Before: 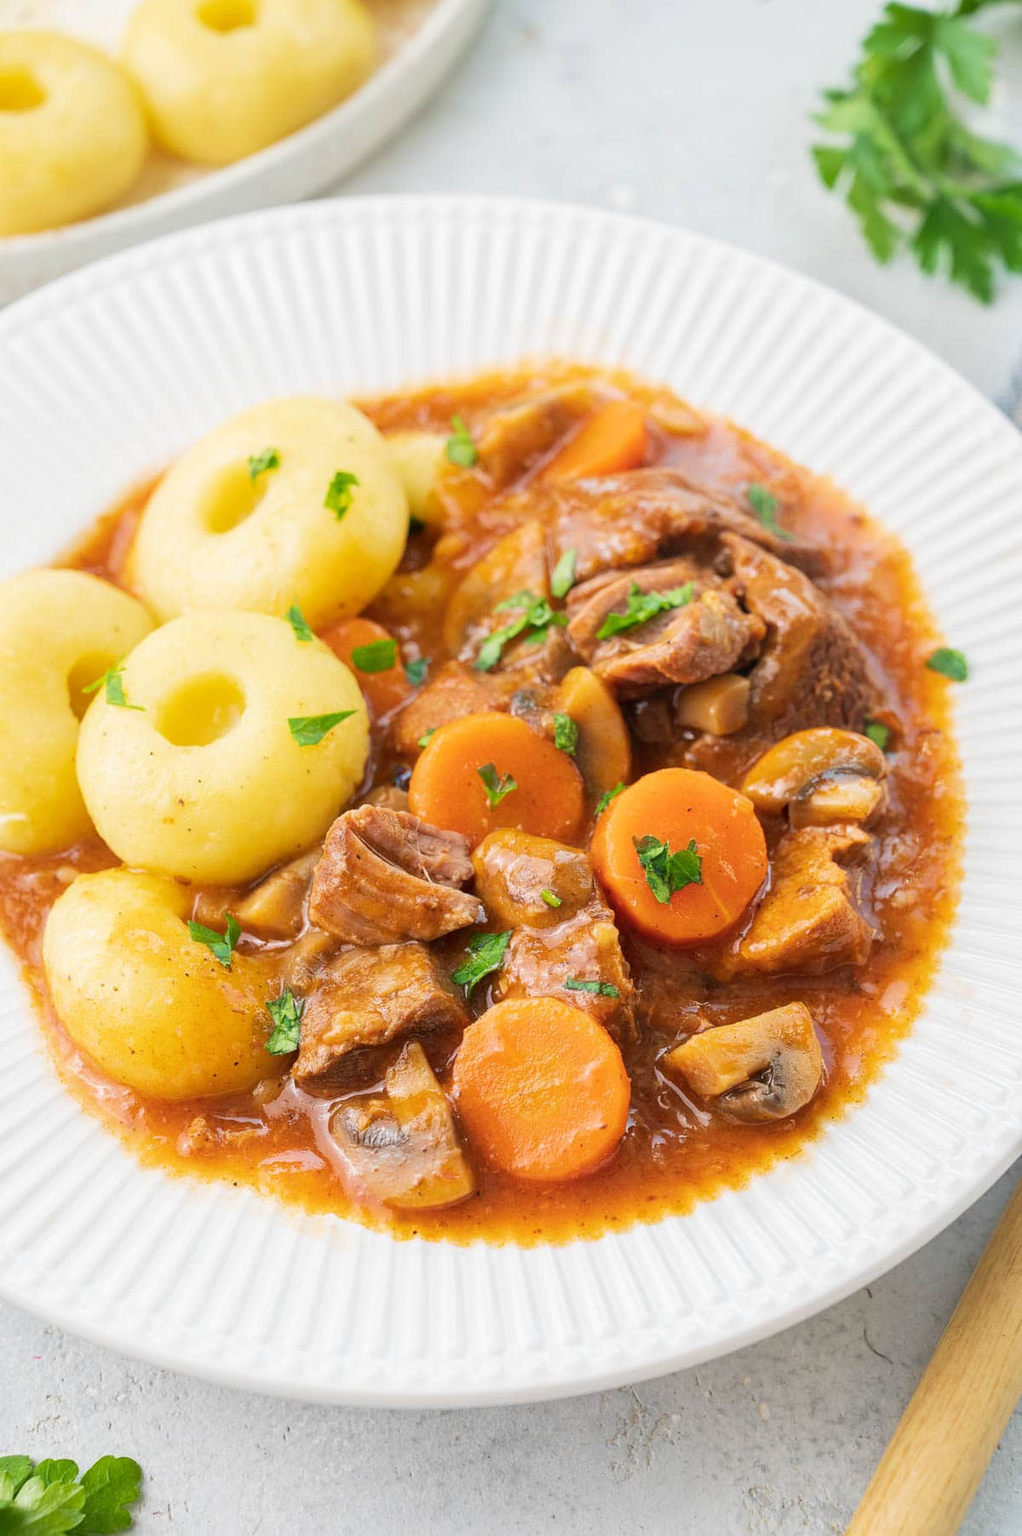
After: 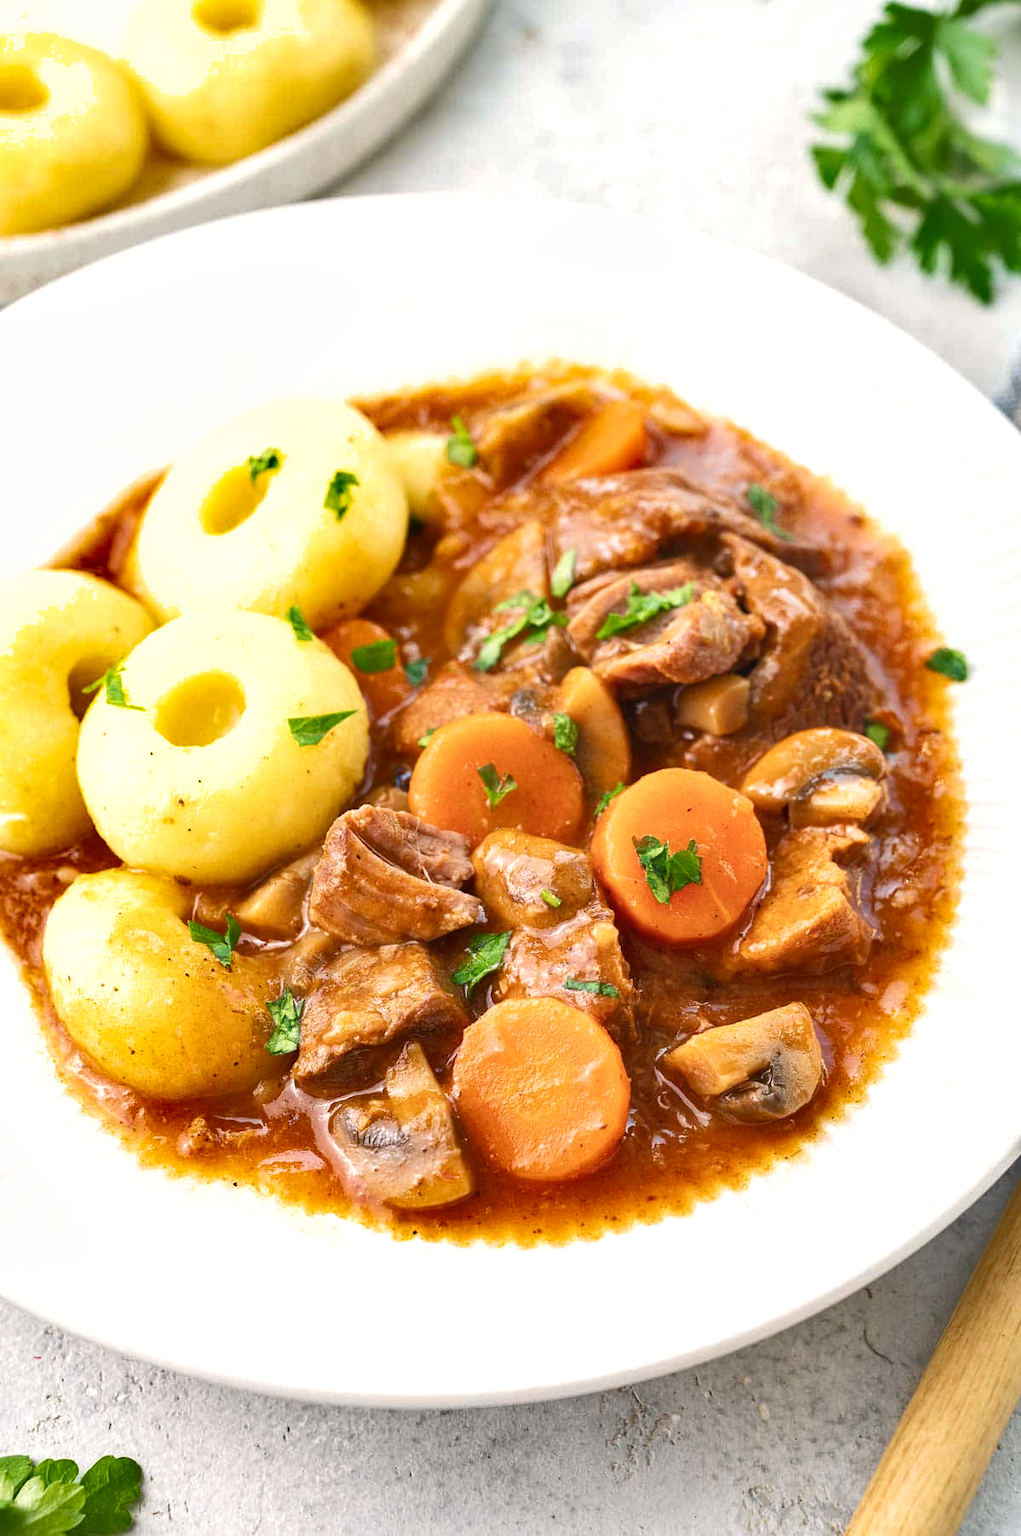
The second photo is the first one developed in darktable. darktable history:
color balance rgb: shadows lift › chroma 1%, shadows lift › hue 28.8°, power › hue 60°, highlights gain › chroma 1%, highlights gain › hue 60°, global offset › luminance 0.25%, perceptual saturation grading › highlights -20%, perceptual saturation grading › shadows 20%, perceptual brilliance grading › highlights 10%, perceptual brilliance grading › shadows -5%, global vibrance 19.67%
shadows and highlights: soften with gaussian
